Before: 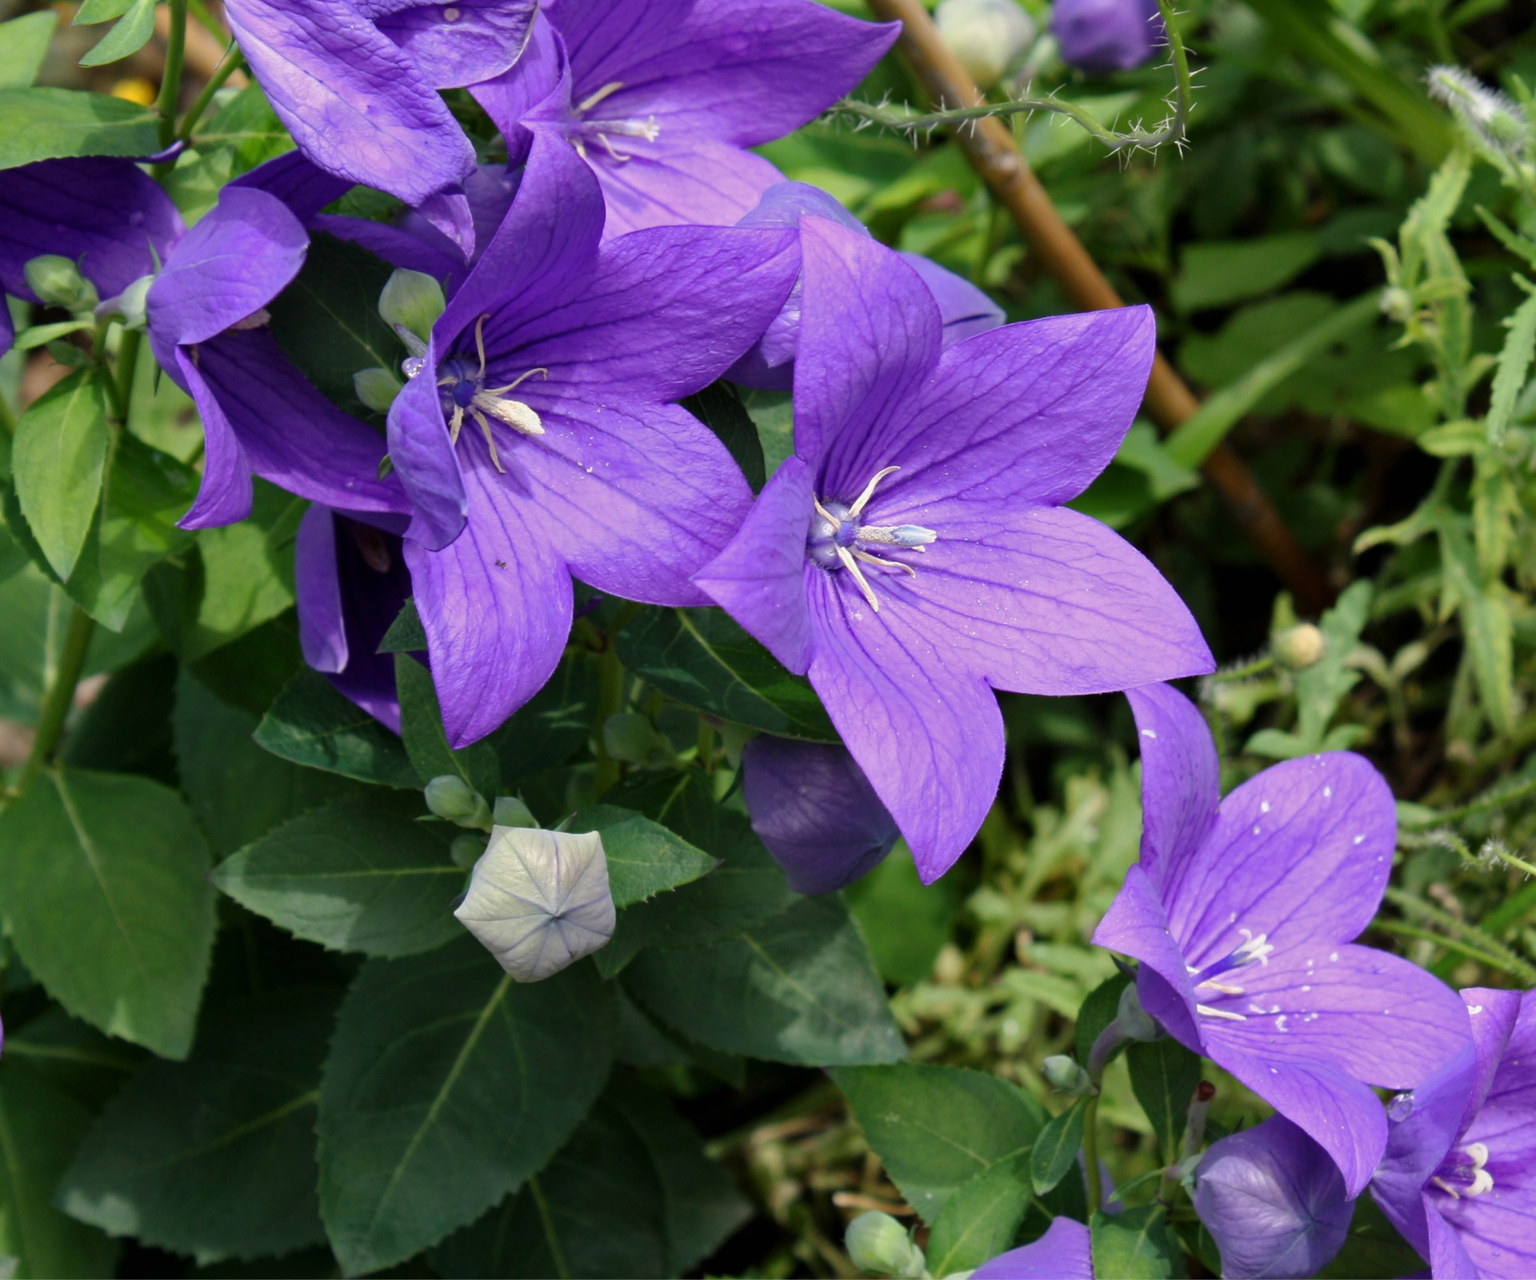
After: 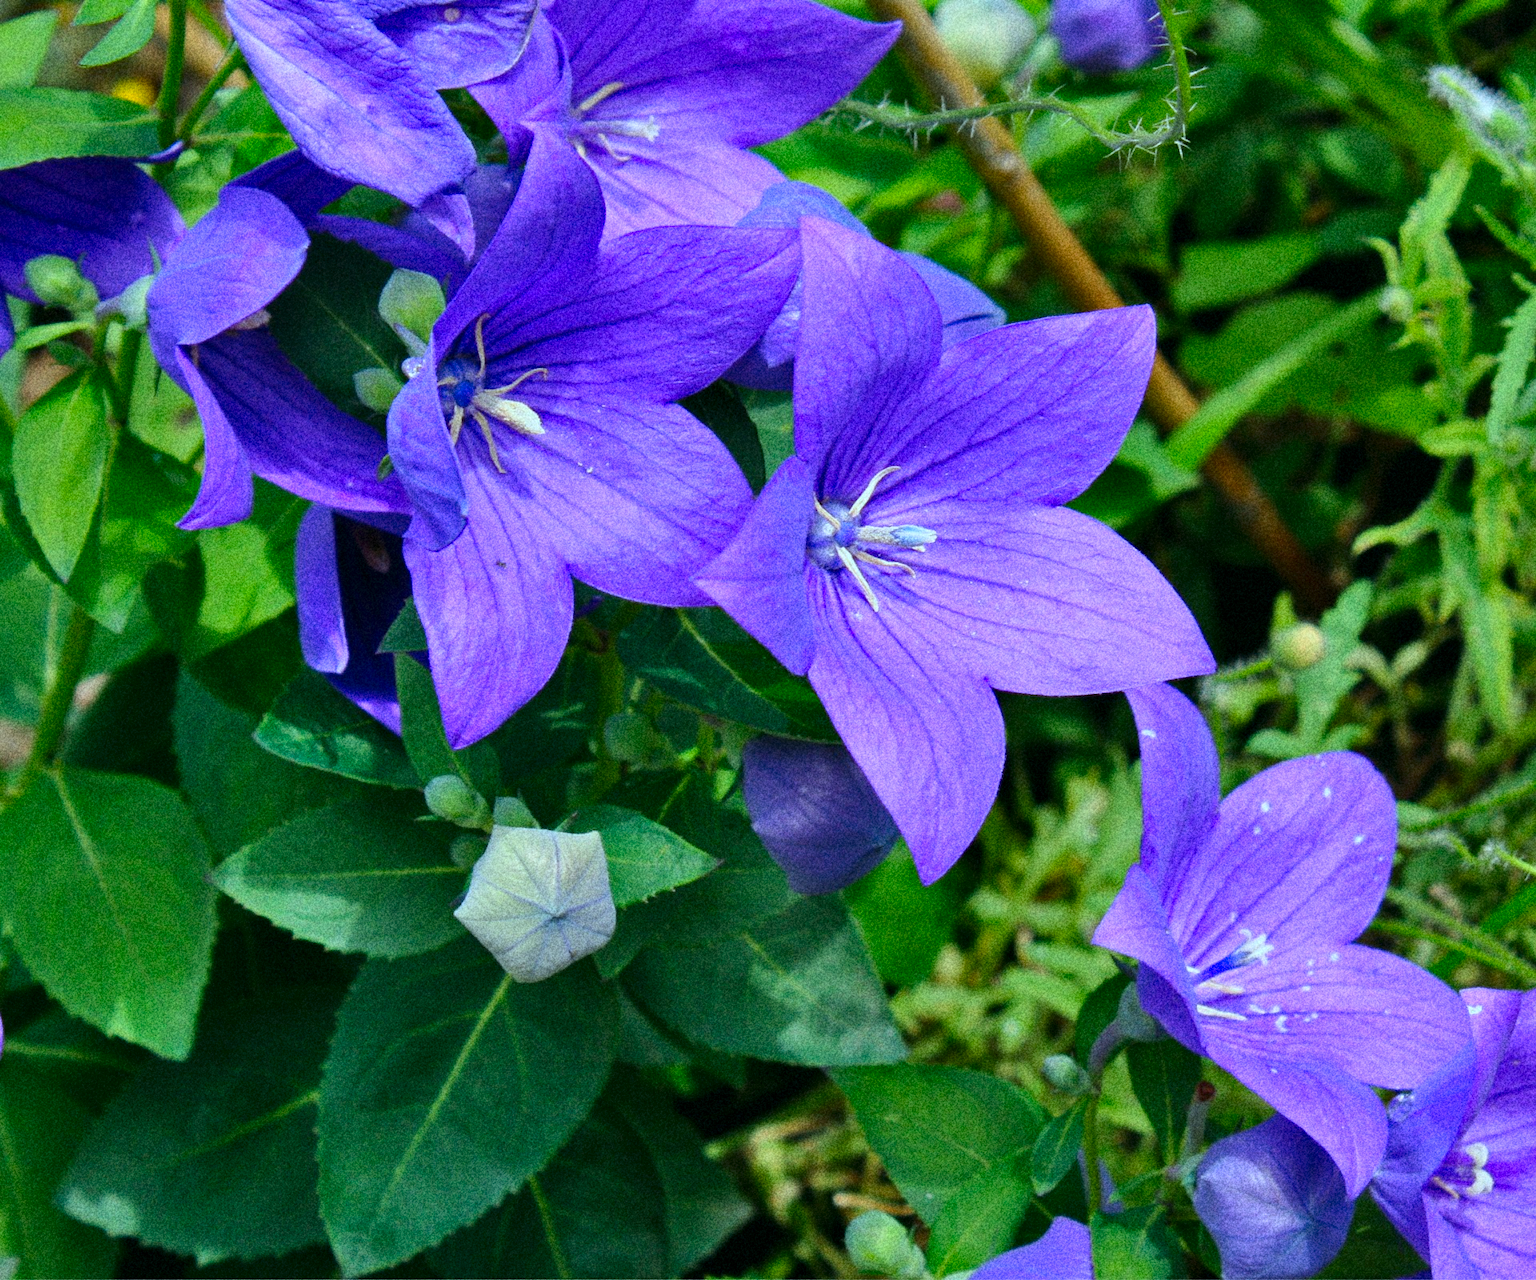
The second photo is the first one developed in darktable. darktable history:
white balance: red 0.954, blue 1.079
color correction: highlights a* -7.33, highlights b* 1.26, shadows a* -3.55, saturation 1.4
grain: coarseness 14.49 ISO, strength 48.04%, mid-tones bias 35%
shadows and highlights: shadows 60, soften with gaussian
